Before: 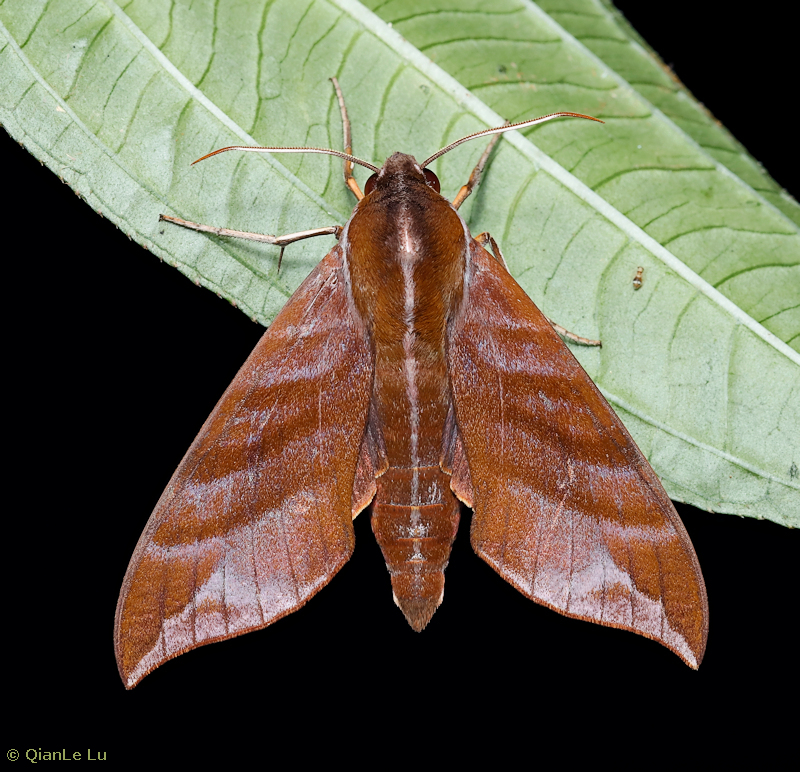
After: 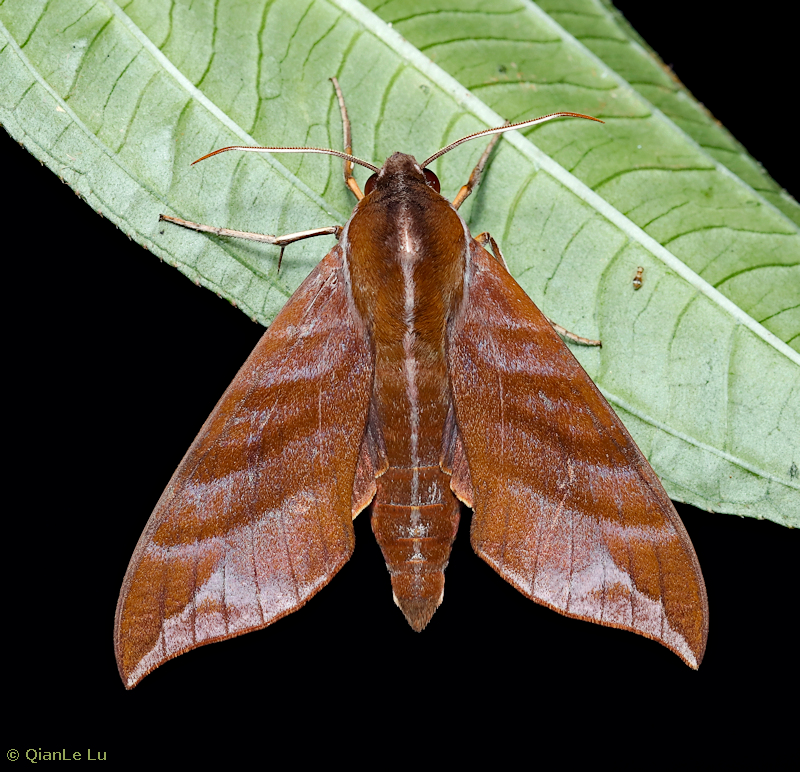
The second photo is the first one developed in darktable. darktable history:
color correction: highlights a* -2.68, highlights b* 2.57
haze removal: compatibility mode true, adaptive false
